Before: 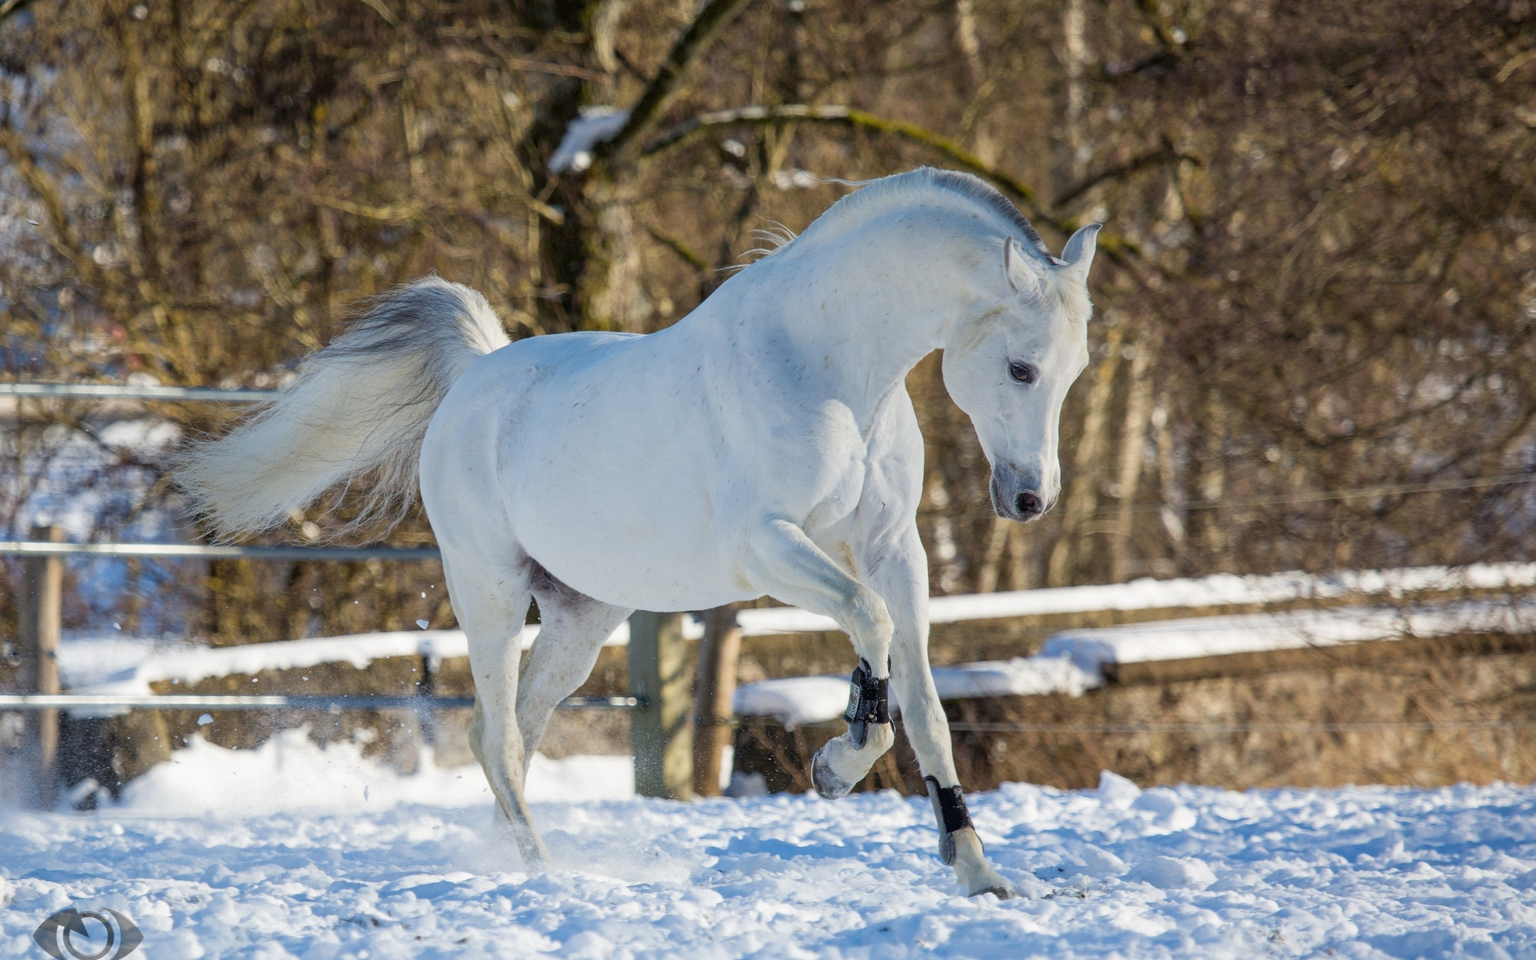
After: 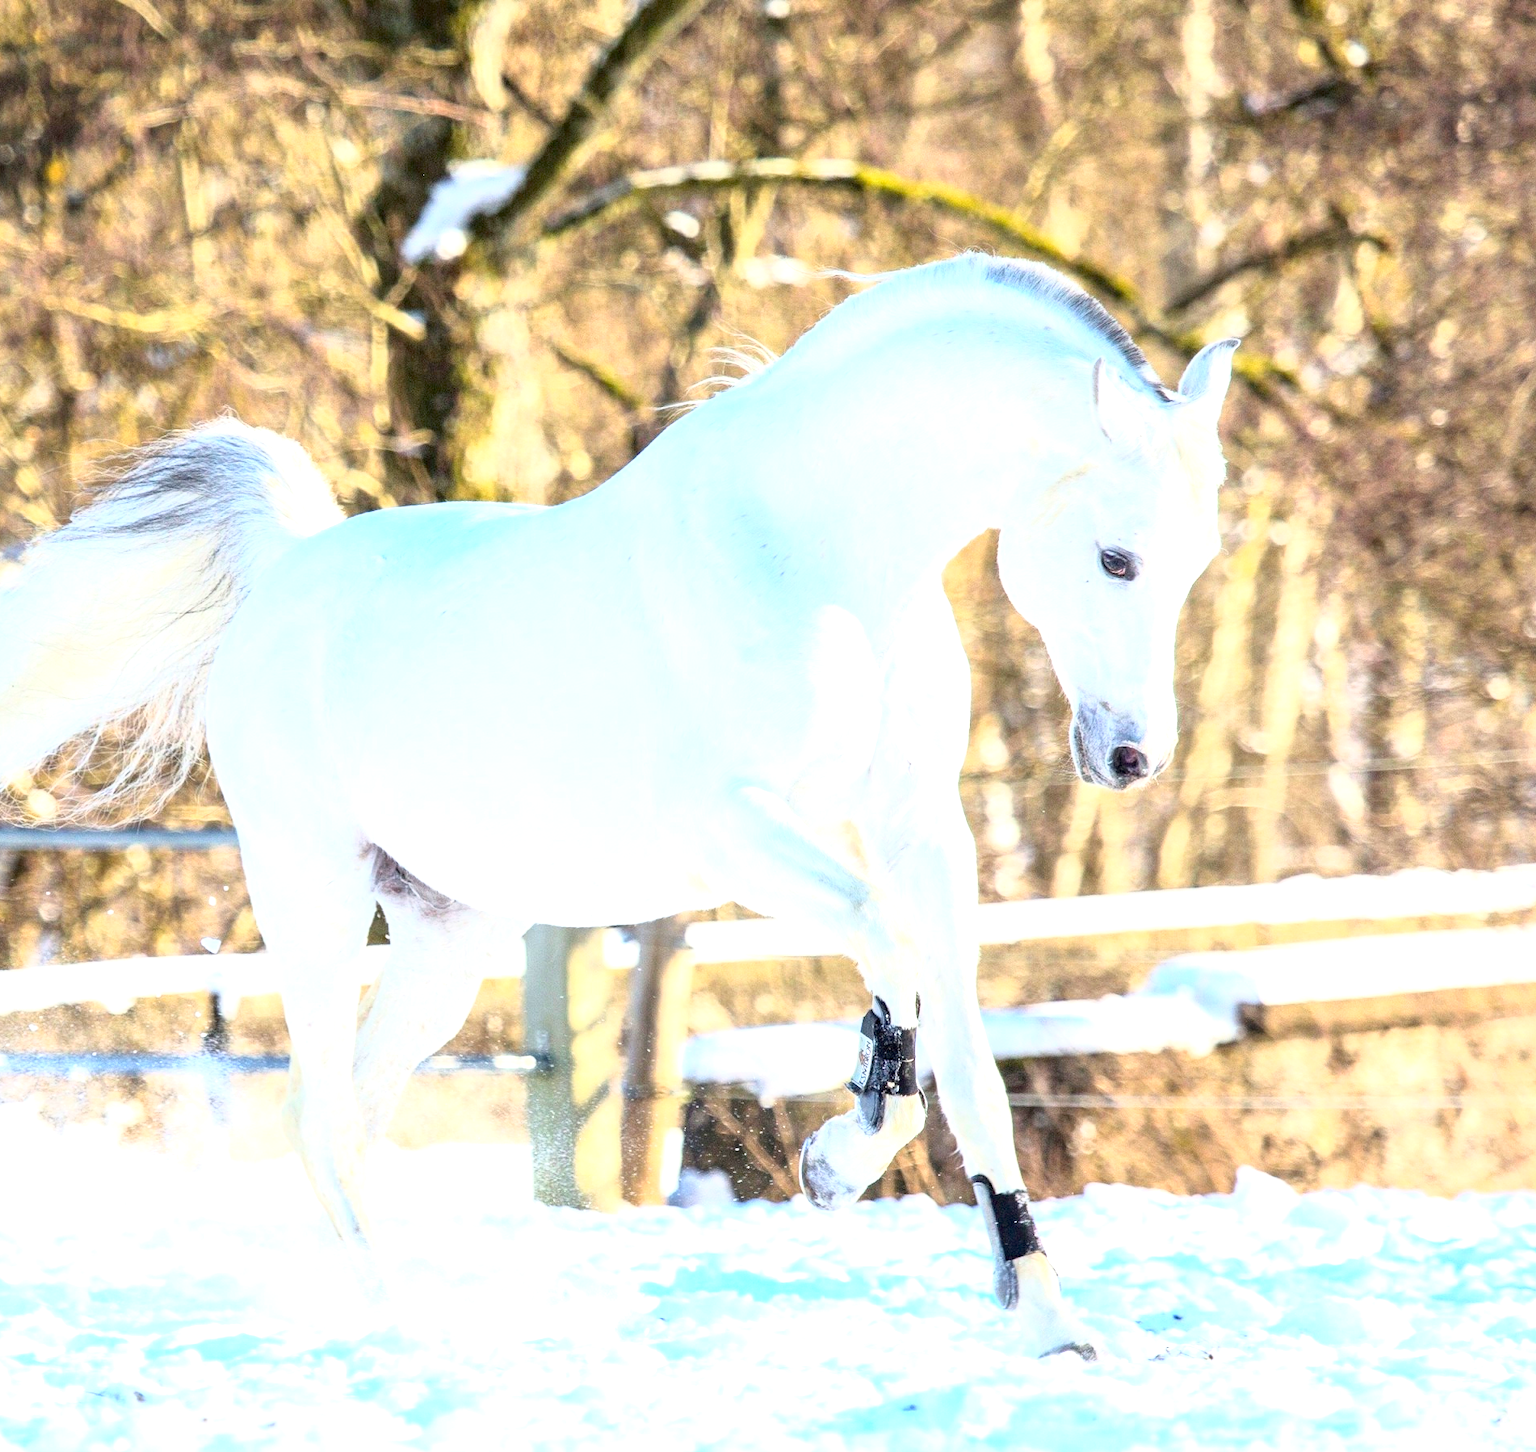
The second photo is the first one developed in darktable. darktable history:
exposure: black level correction 0.001, exposure 1.646 EV, compensate exposure bias true, compensate highlight preservation false
crop and rotate: left 18.442%, right 15.508%
base curve: curves: ch0 [(0, 0) (0.557, 0.834) (1, 1)]
